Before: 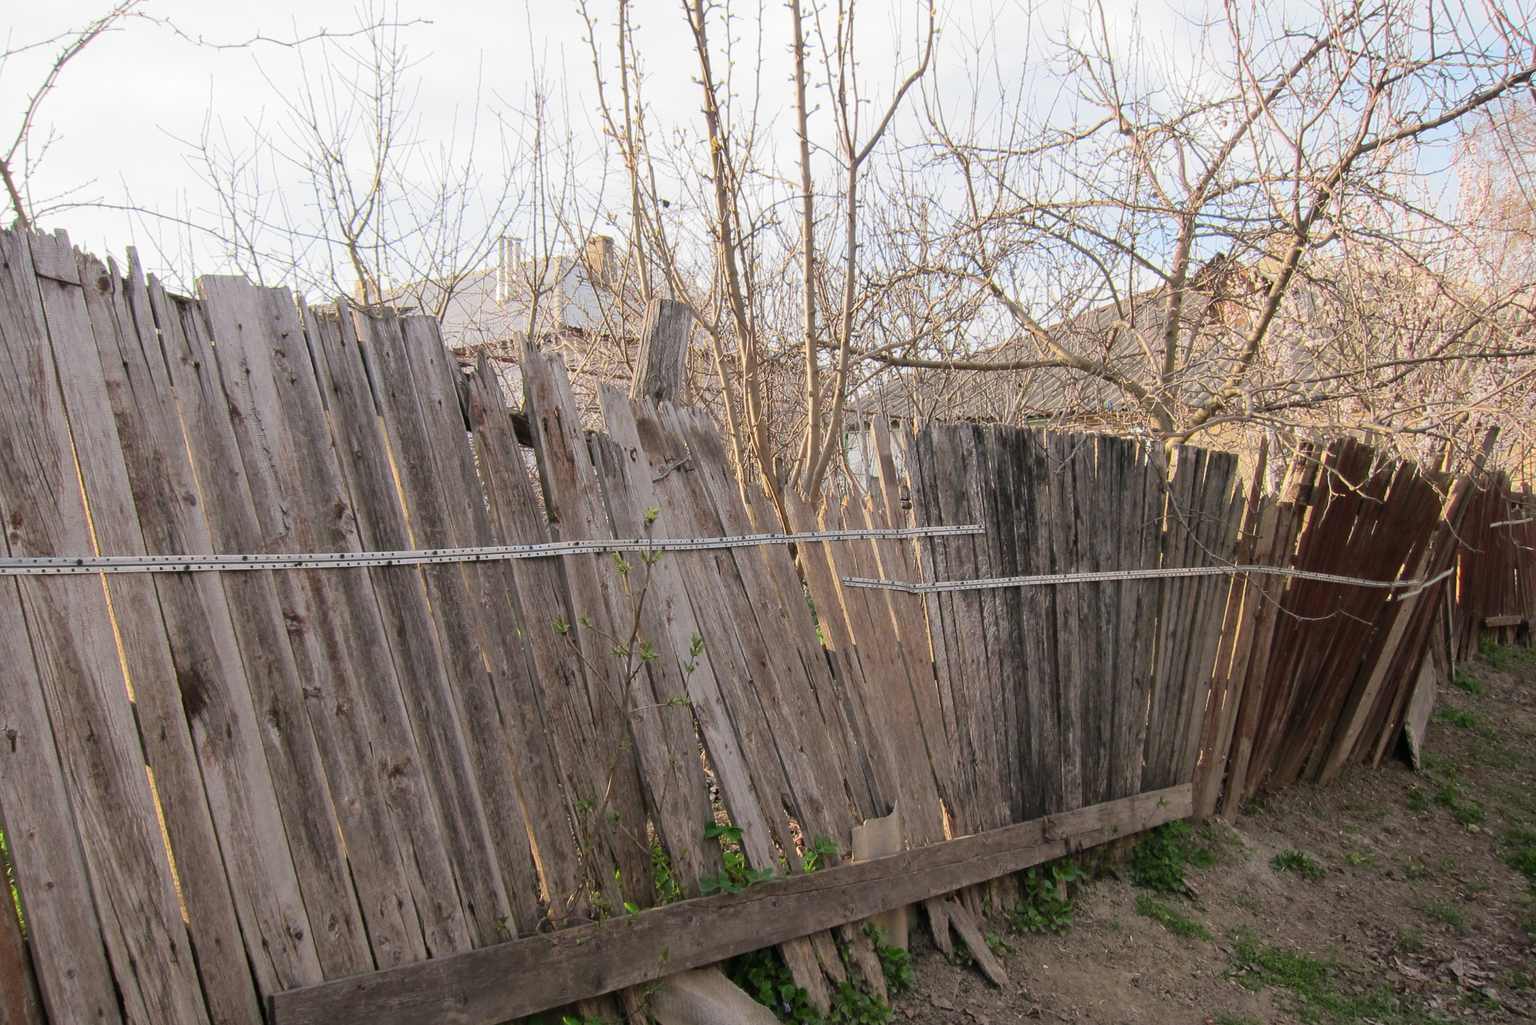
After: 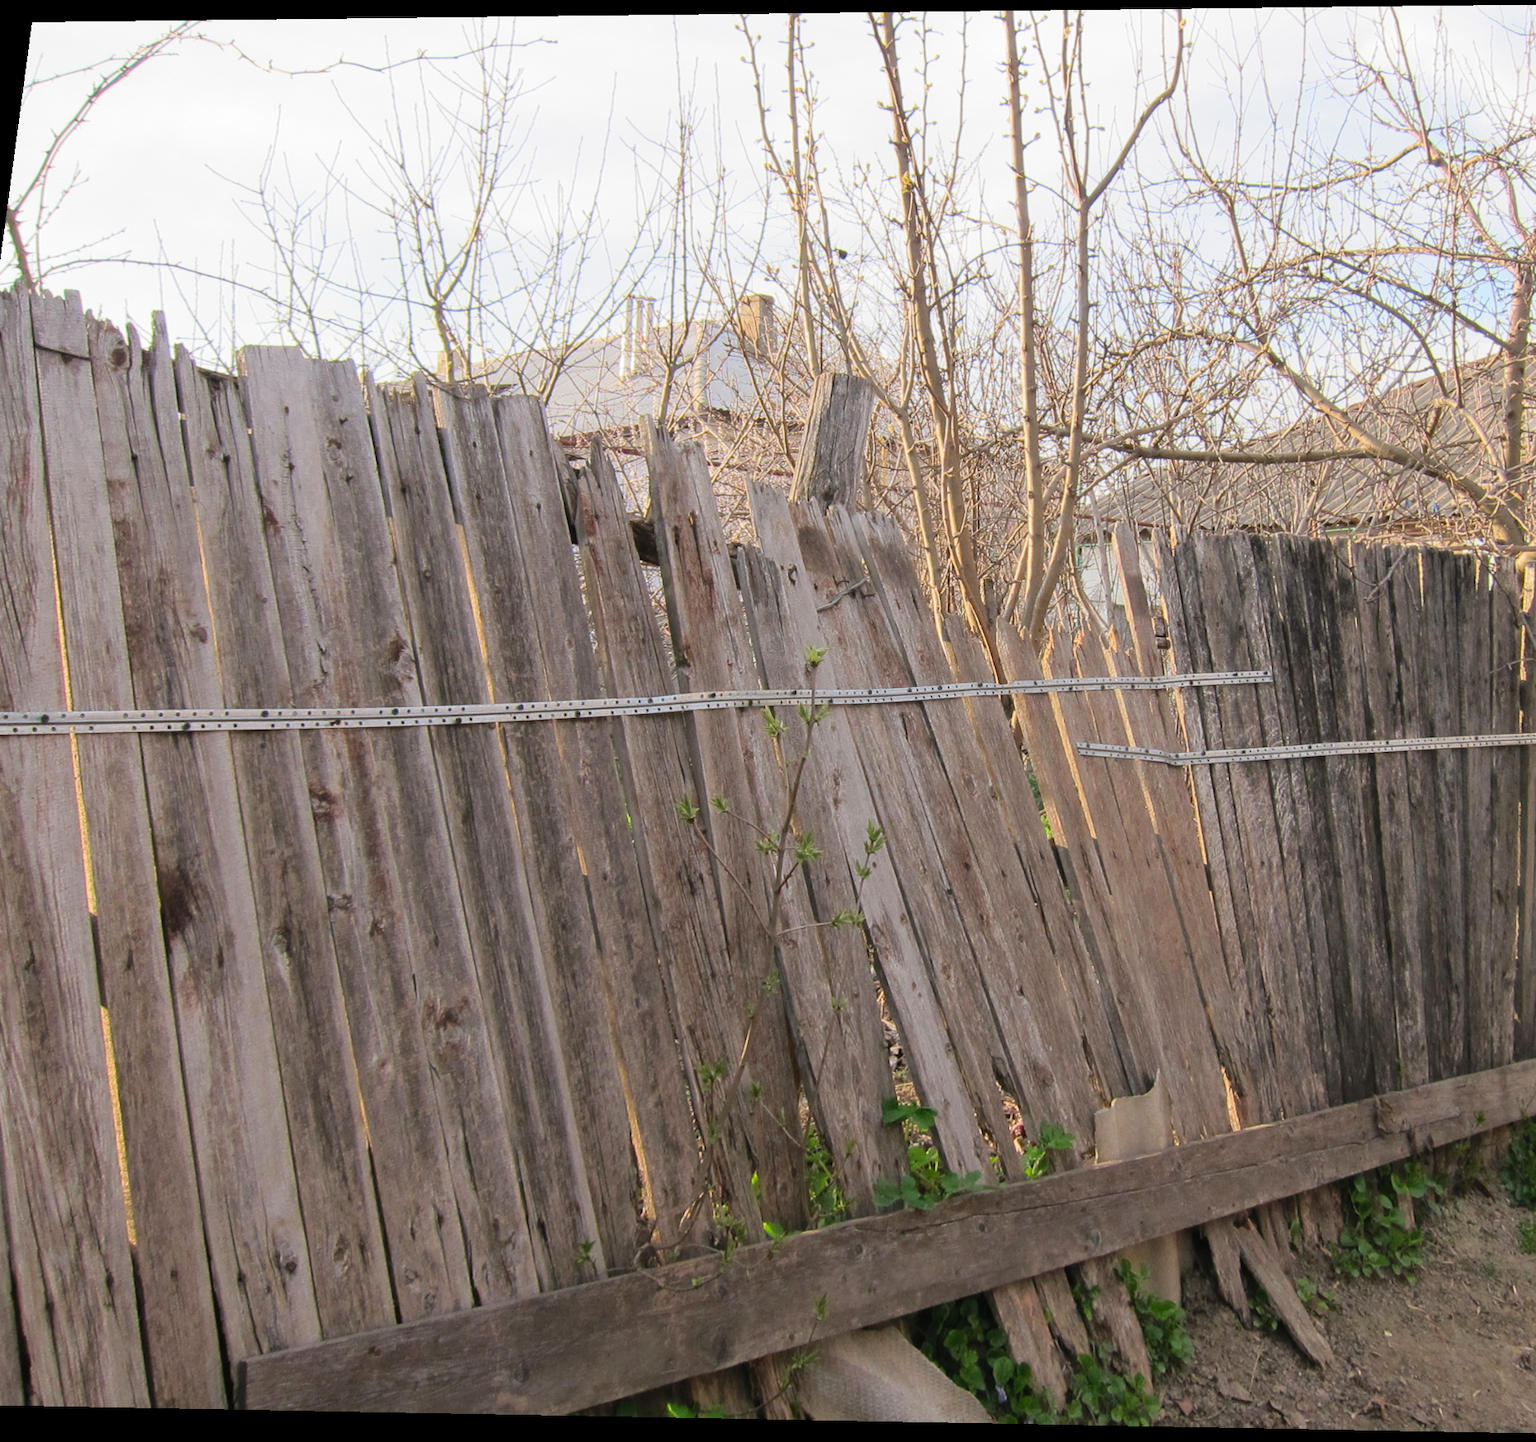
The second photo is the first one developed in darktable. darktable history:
crop and rotate: left 6.617%, right 26.717%
rotate and perspective: rotation 0.128°, lens shift (vertical) -0.181, lens shift (horizontal) -0.044, shear 0.001, automatic cropping off
contrast brightness saturation: contrast 0.03, brightness 0.06, saturation 0.13
